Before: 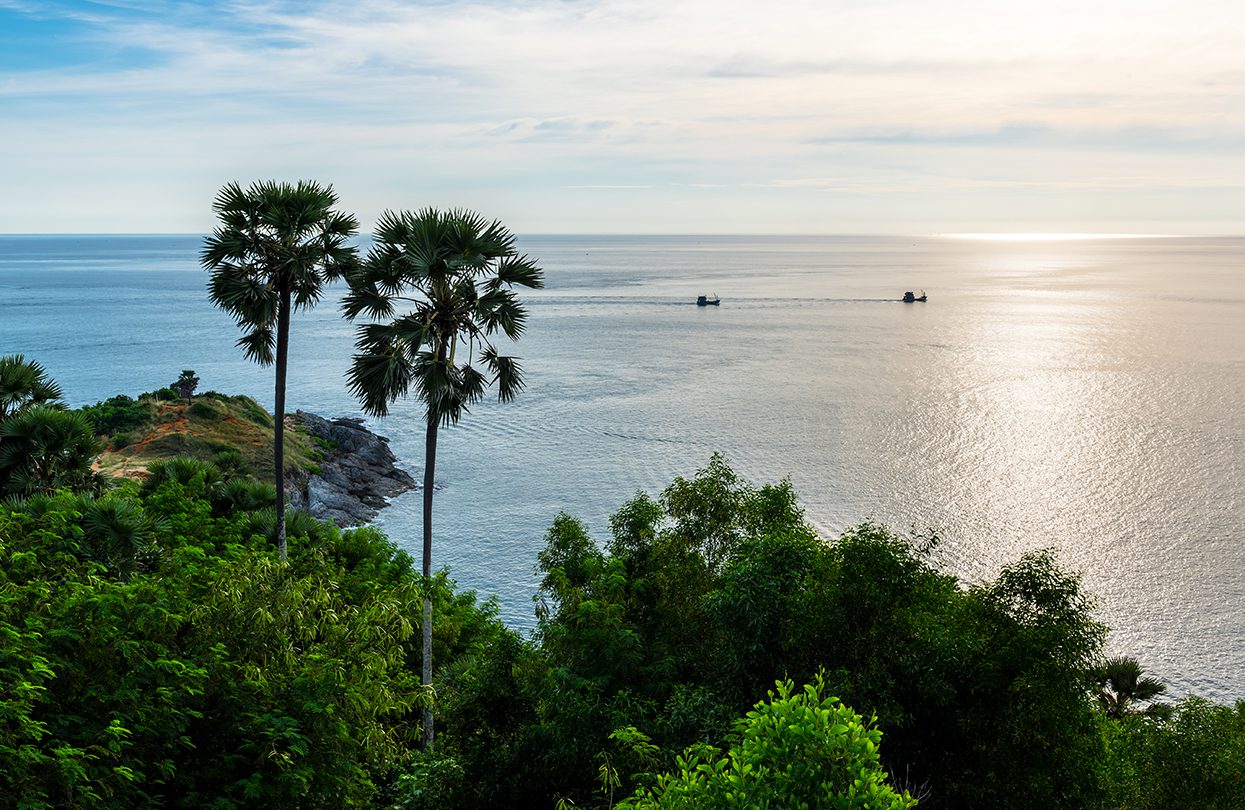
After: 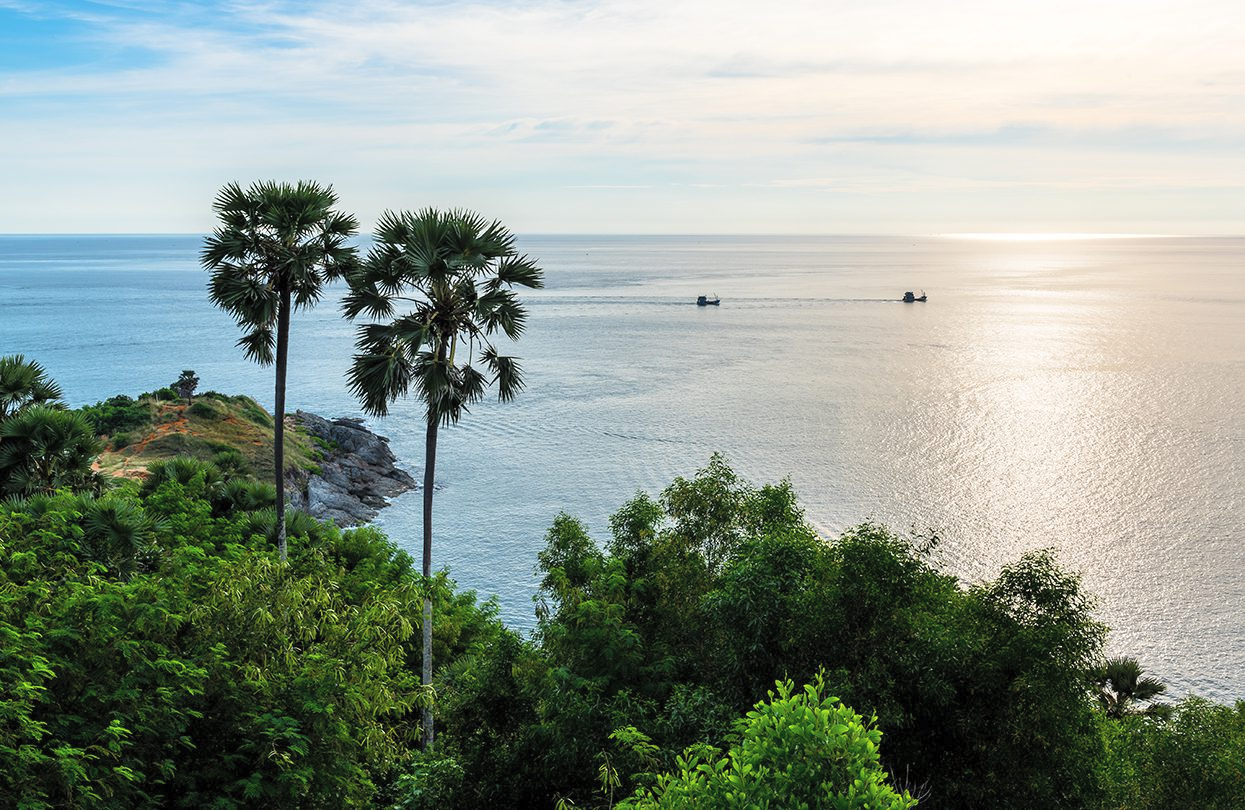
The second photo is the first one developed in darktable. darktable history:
contrast brightness saturation: brightness 0.144
